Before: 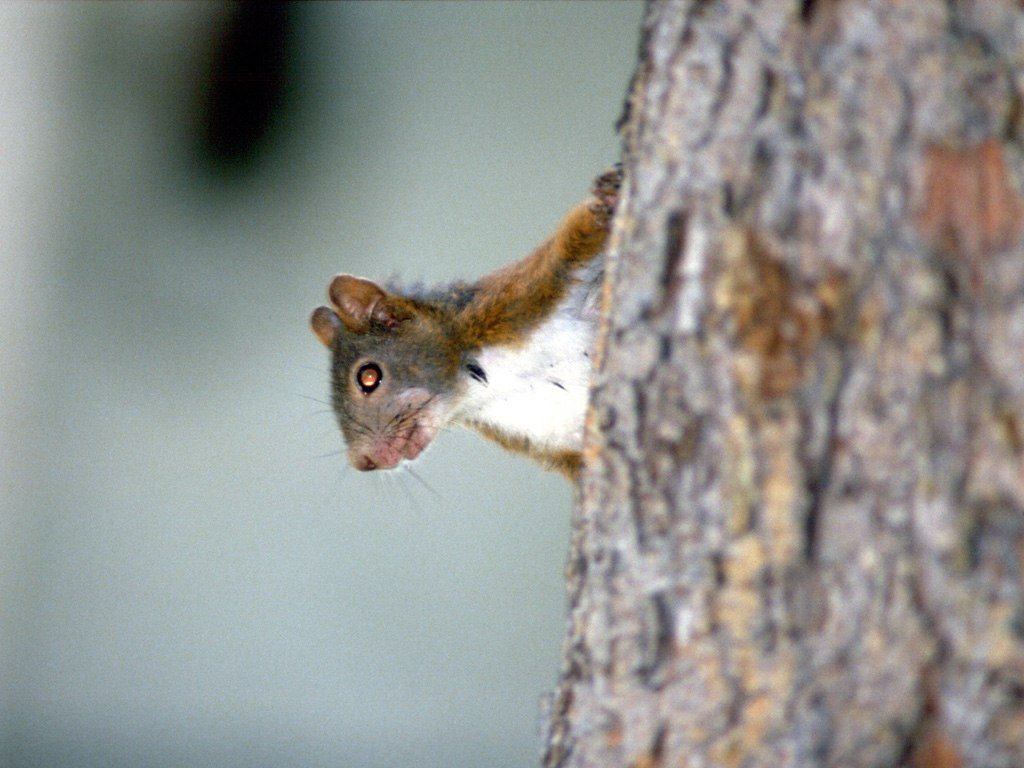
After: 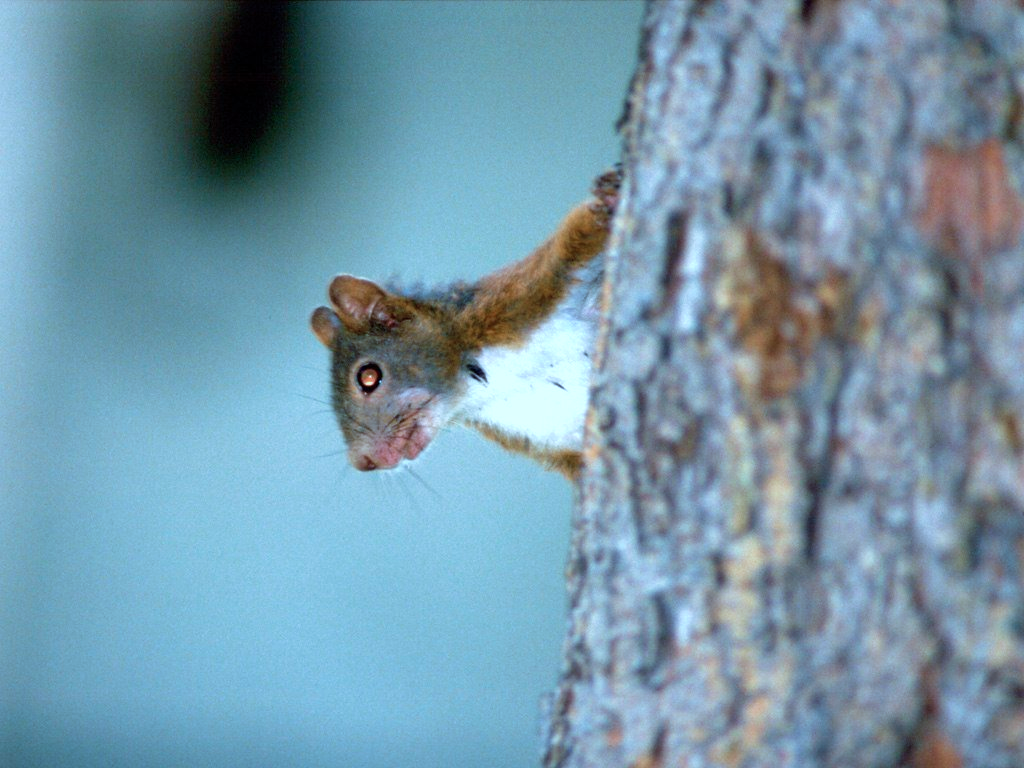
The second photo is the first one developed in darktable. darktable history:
color correction: highlights a* -9.68, highlights b* -21.47
velvia: strength 24.75%
